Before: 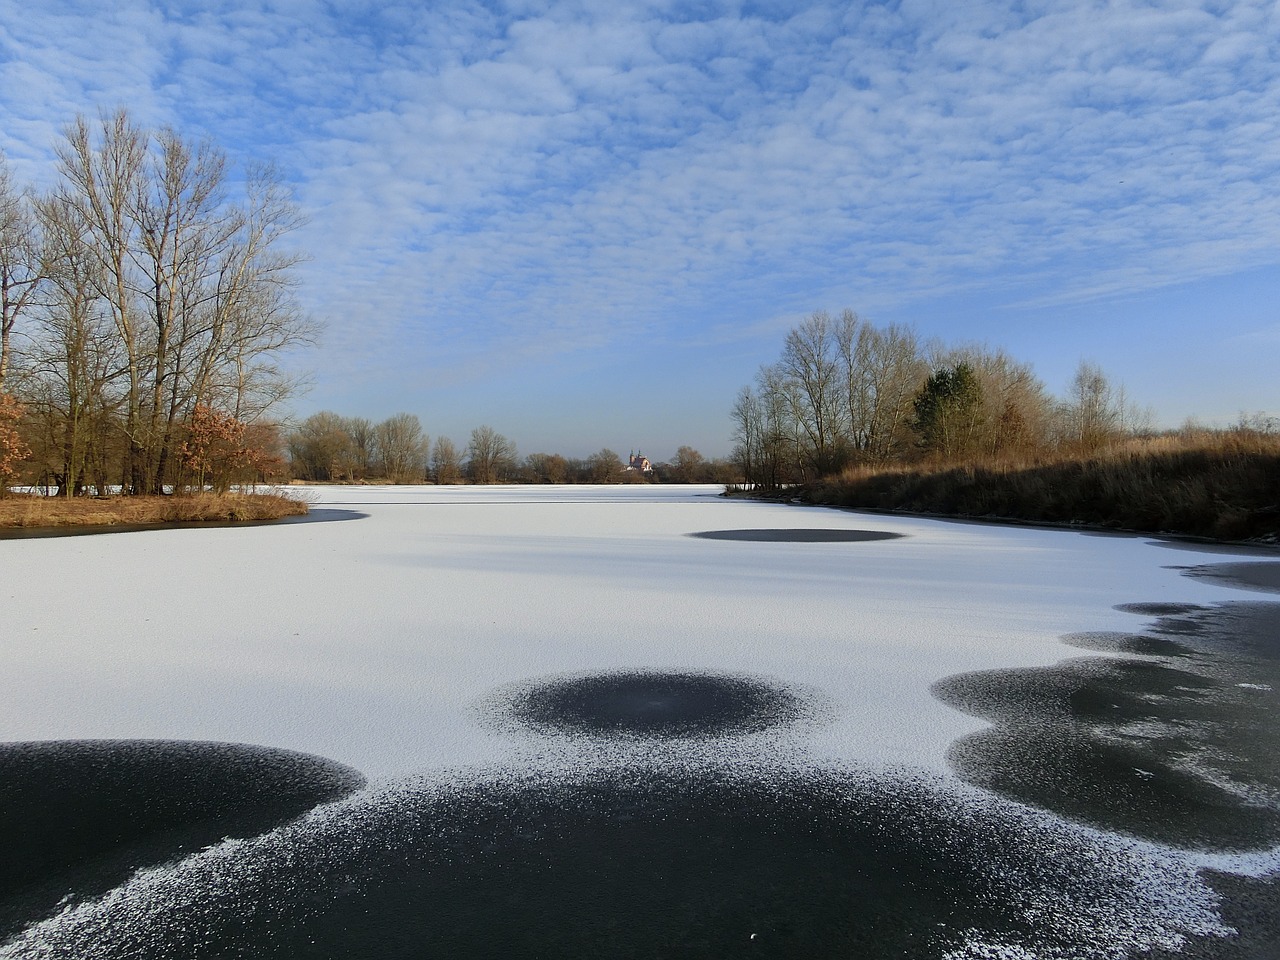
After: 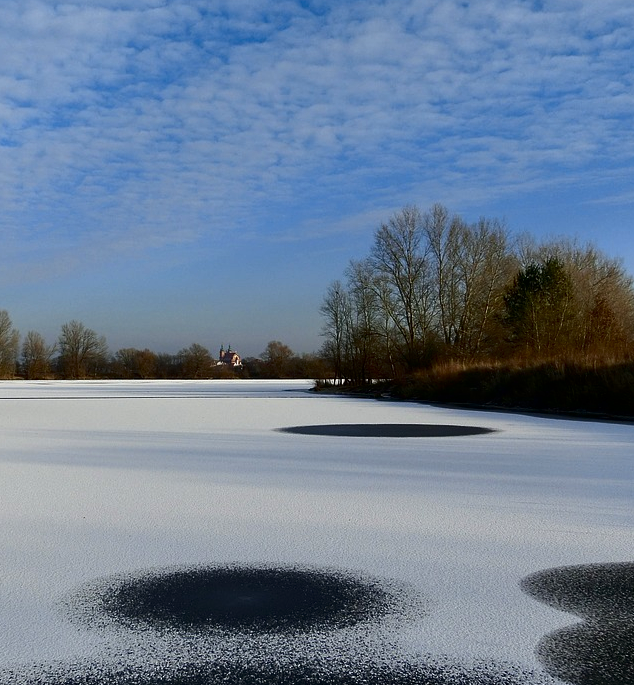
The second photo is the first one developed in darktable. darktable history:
color balance: mode lift, gamma, gain (sRGB)
crop: left 32.075%, top 10.976%, right 18.355%, bottom 17.596%
contrast brightness saturation: contrast 0.13, brightness -0.24, saturation 0.14
